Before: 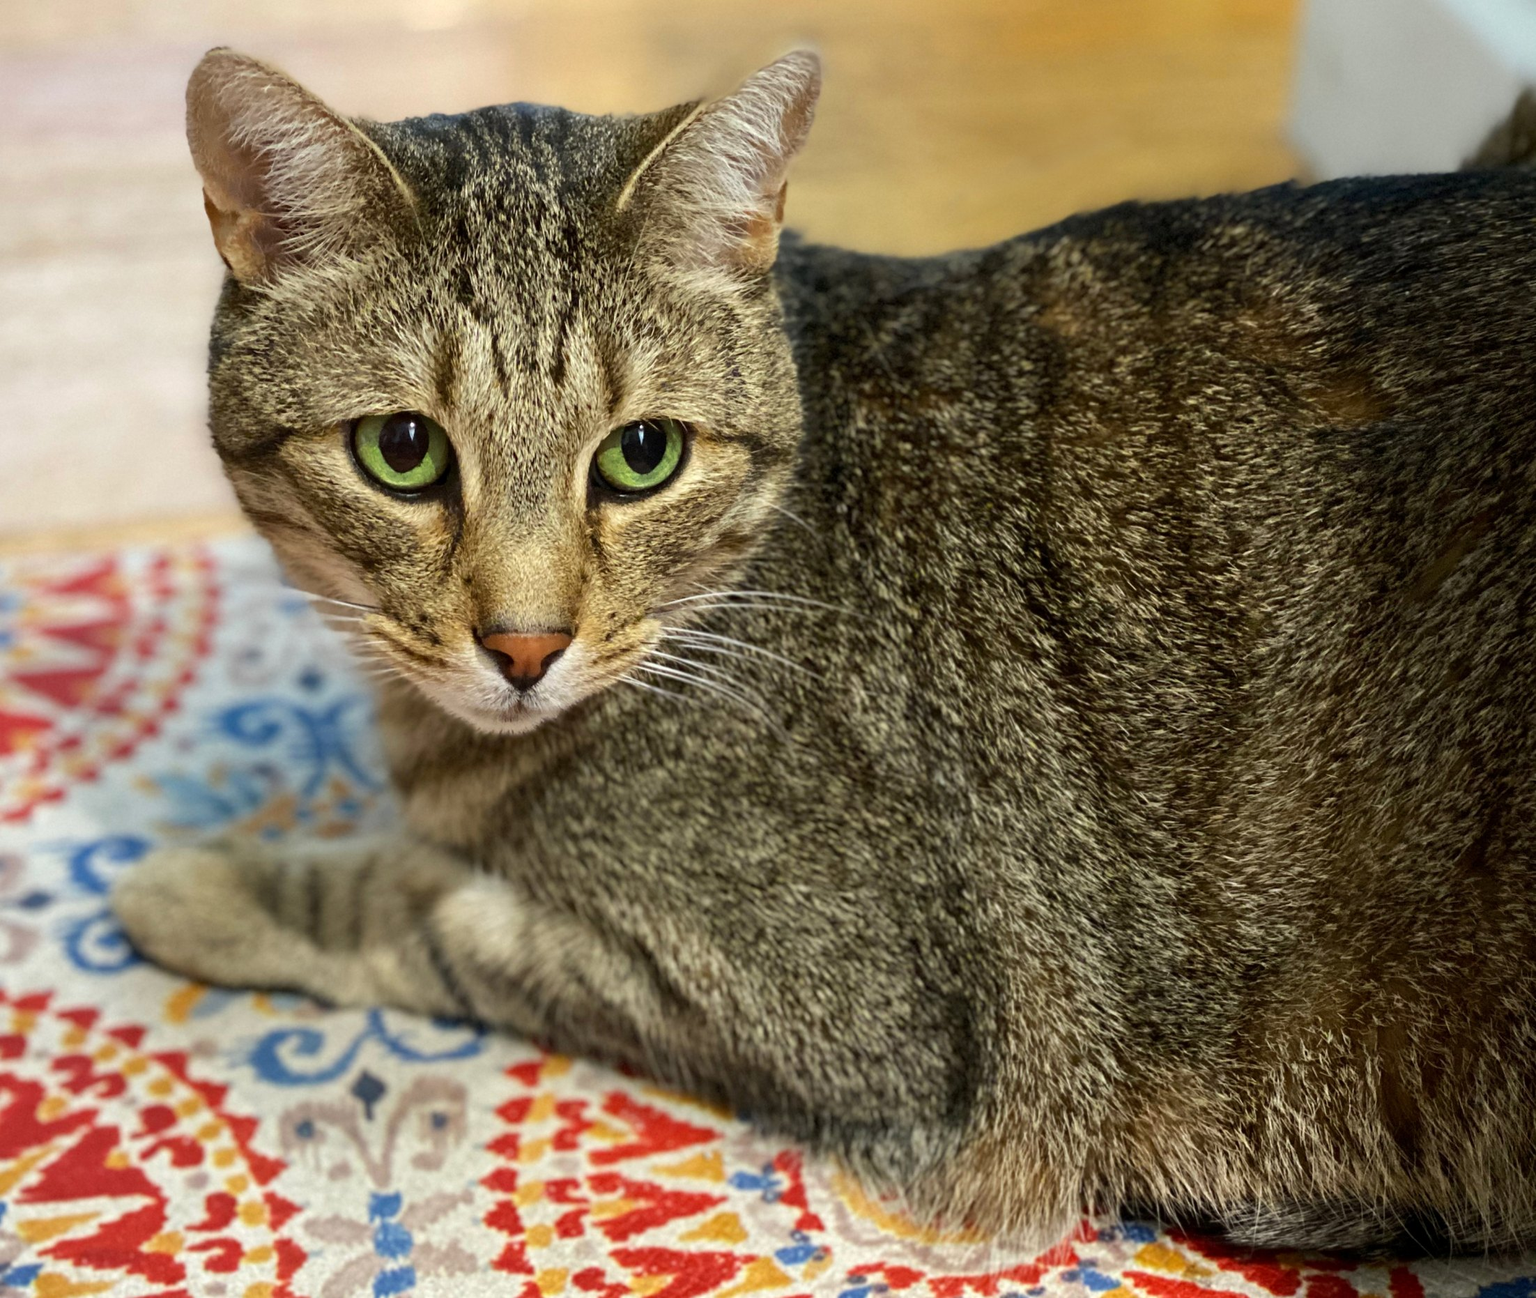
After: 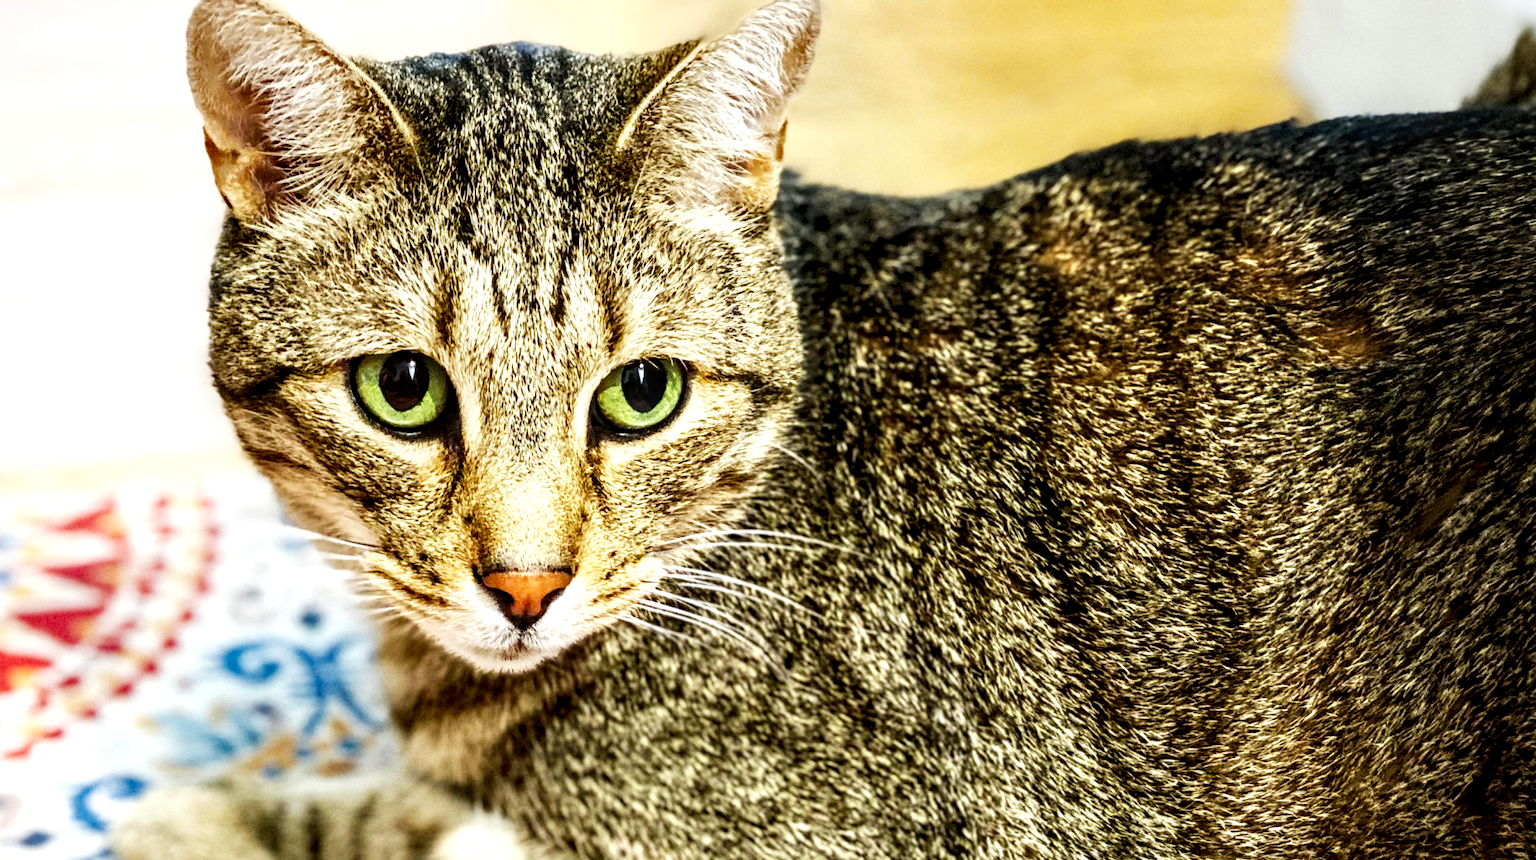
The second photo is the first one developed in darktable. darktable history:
crop and rotate: top 4.738%, bottom 28.908%
local contrast: detail 160%
base curve: curves: ch0 [(0, 0) (0.007, 0.004) (0.027, 0.03) (0.046, 0.07) (0.207, 0.54) (0.442, 0.872) (0.673, 0.972) (1, 1)], preserve colors none
color correction: highlights b* -0.047
